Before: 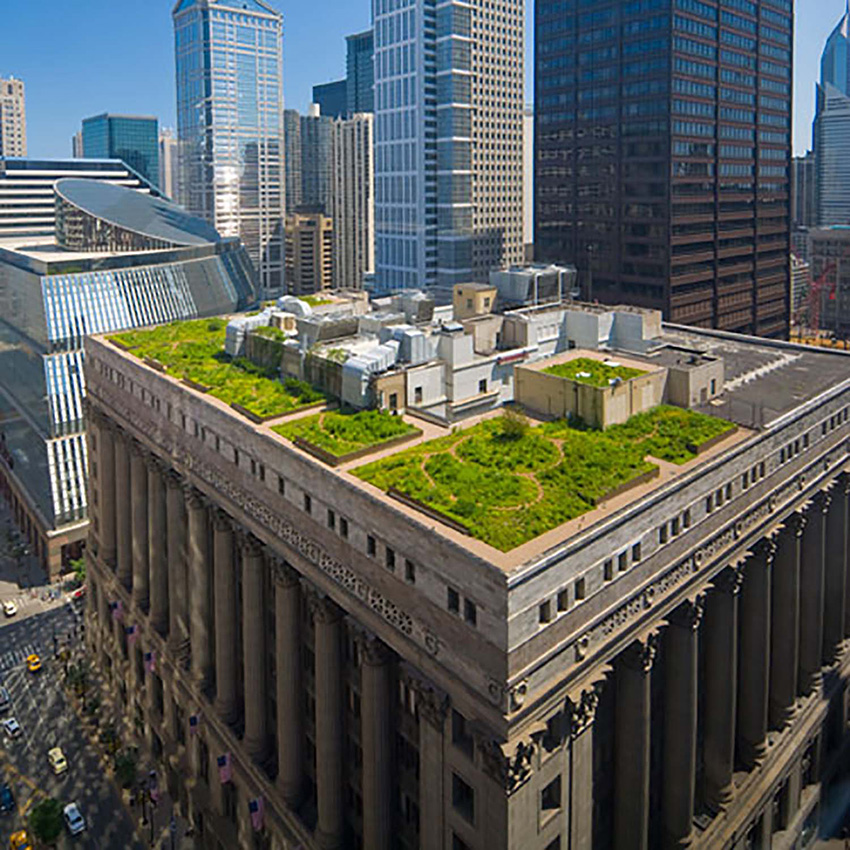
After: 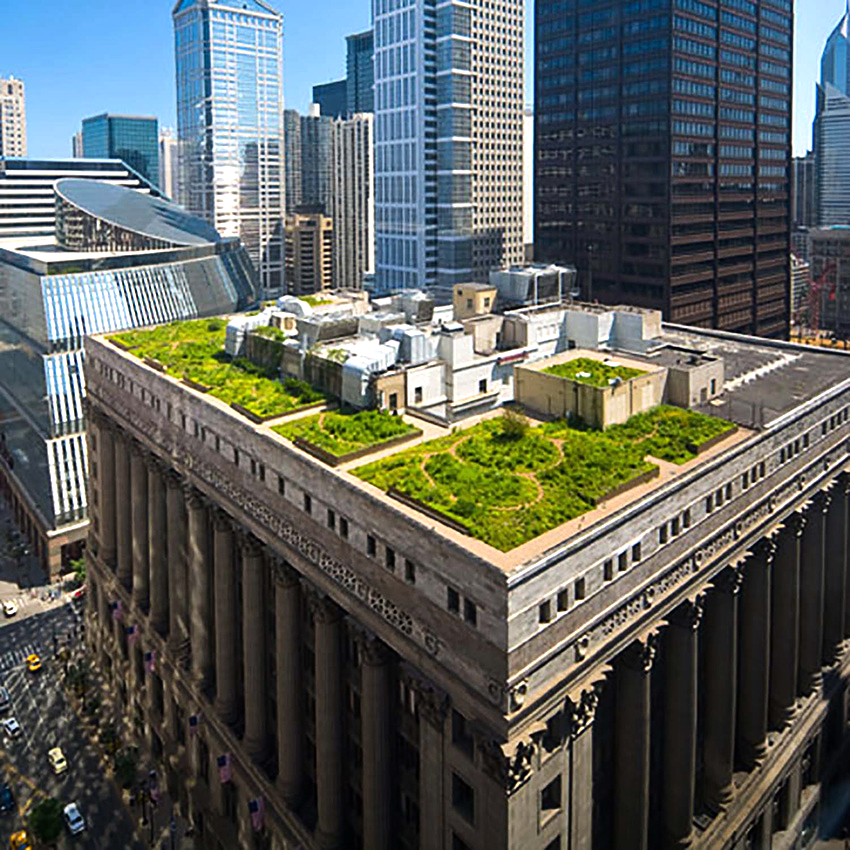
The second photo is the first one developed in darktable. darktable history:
tone equalizer: -8 EV -0.75 EV, -7 EV -0.7 EV, -6 EV -0.6 EV, -5 EV -0.4 EV, -3 EV 0.4 EV, -2 EV 0.6 EV, -1 EV 0.7 EV, +0 EV 0.75 EV, edges refinement/feathering 500, mask exposure compensation -1.57 EV, preserve details no
rgb levels: preserve colors max RGB
